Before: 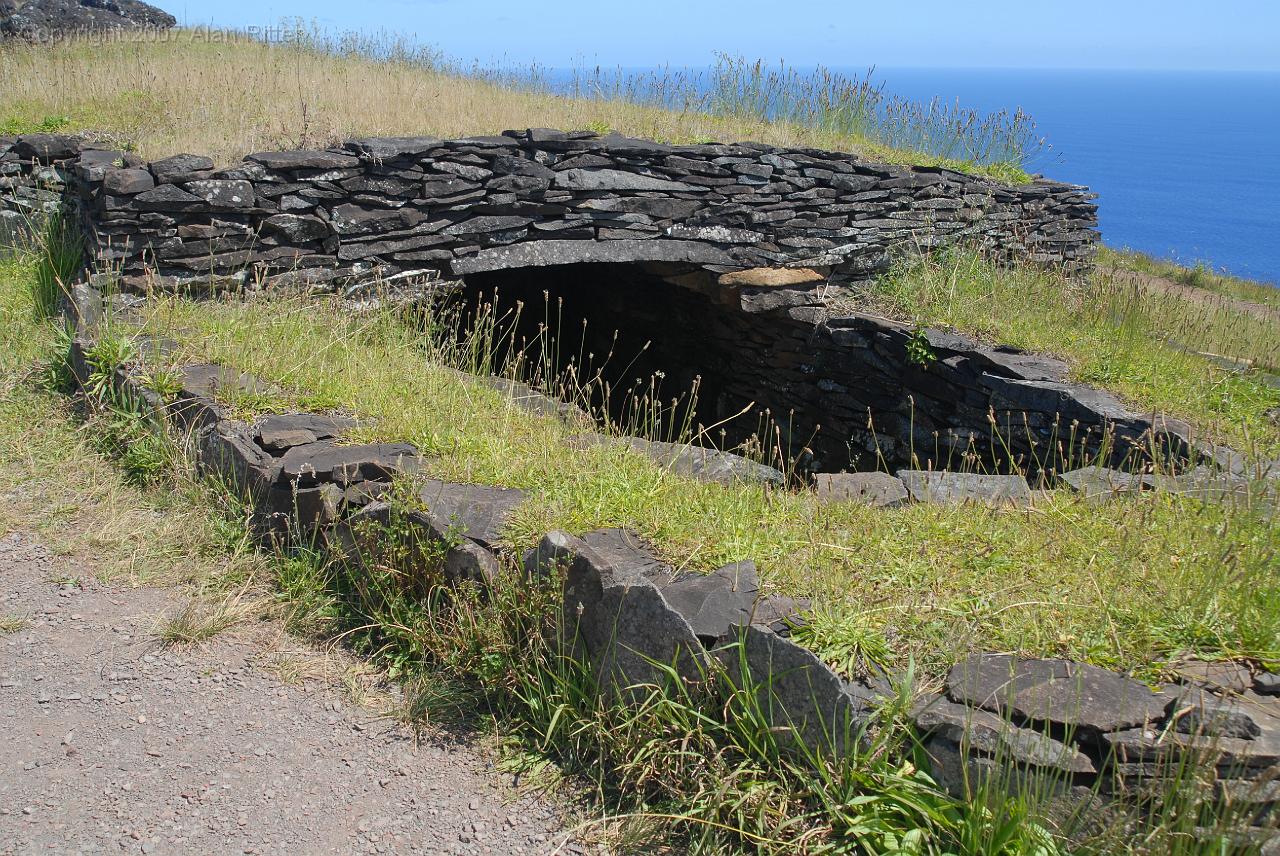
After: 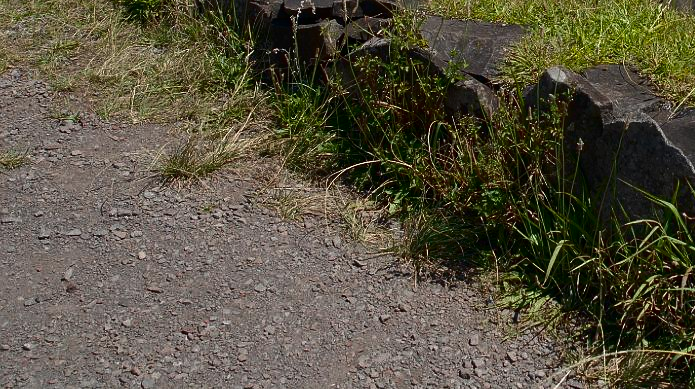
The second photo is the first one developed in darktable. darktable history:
crop and rotate: top 54.384%, right 45.698%, bottom 0.133%
contrast brightness saturation: brightness -0.529
shadows and highlights: shadows 31.99, highlights -32.69, soften with gaussian
